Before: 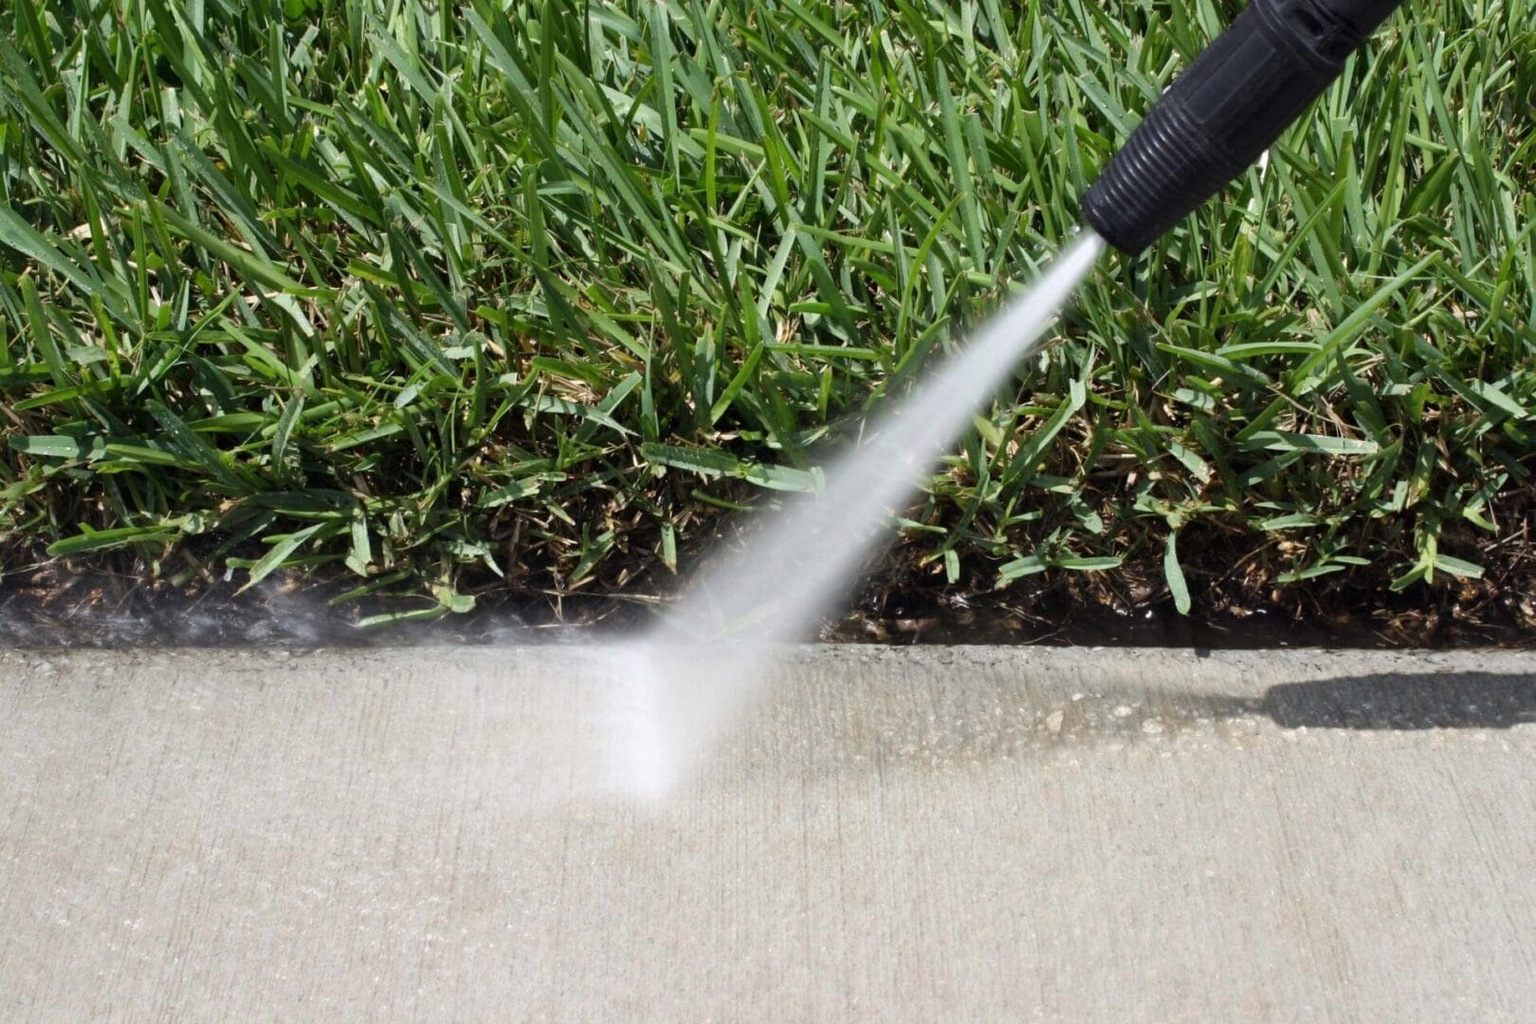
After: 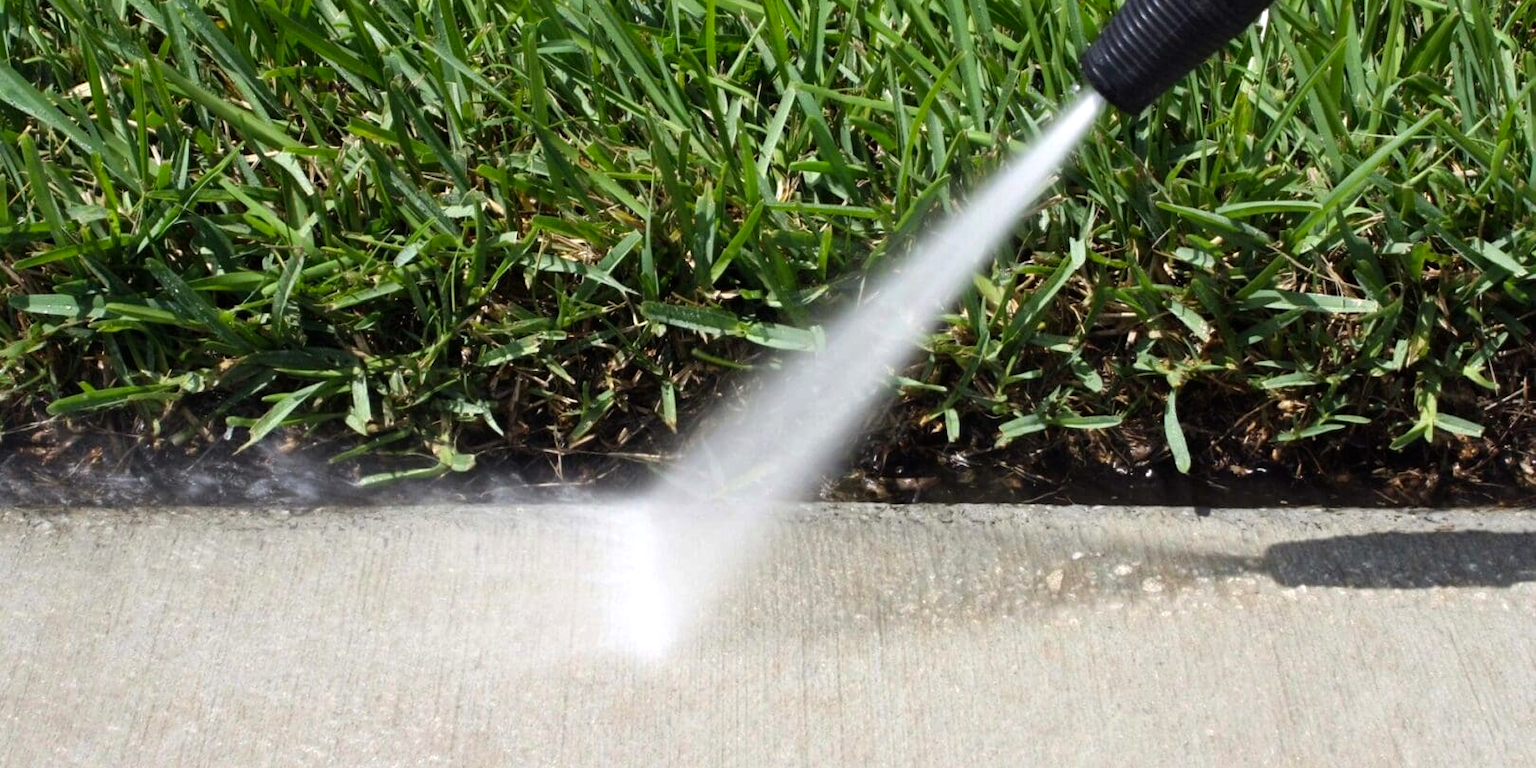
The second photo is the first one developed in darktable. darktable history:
color balance: contrast 8.5%, output saturation 105%
crop: top 13.819%, bottom 11.169%
